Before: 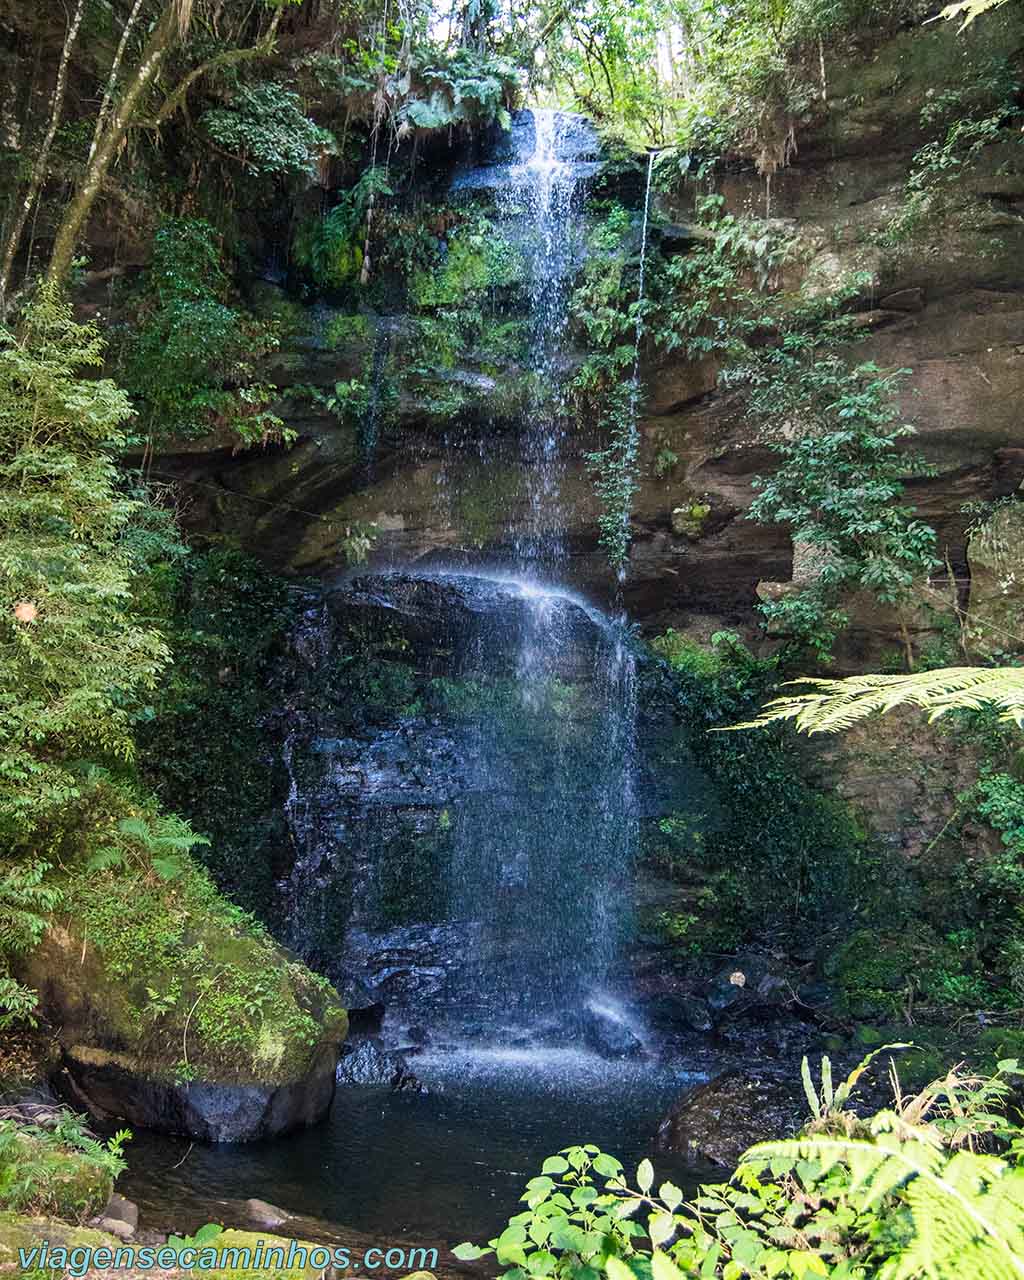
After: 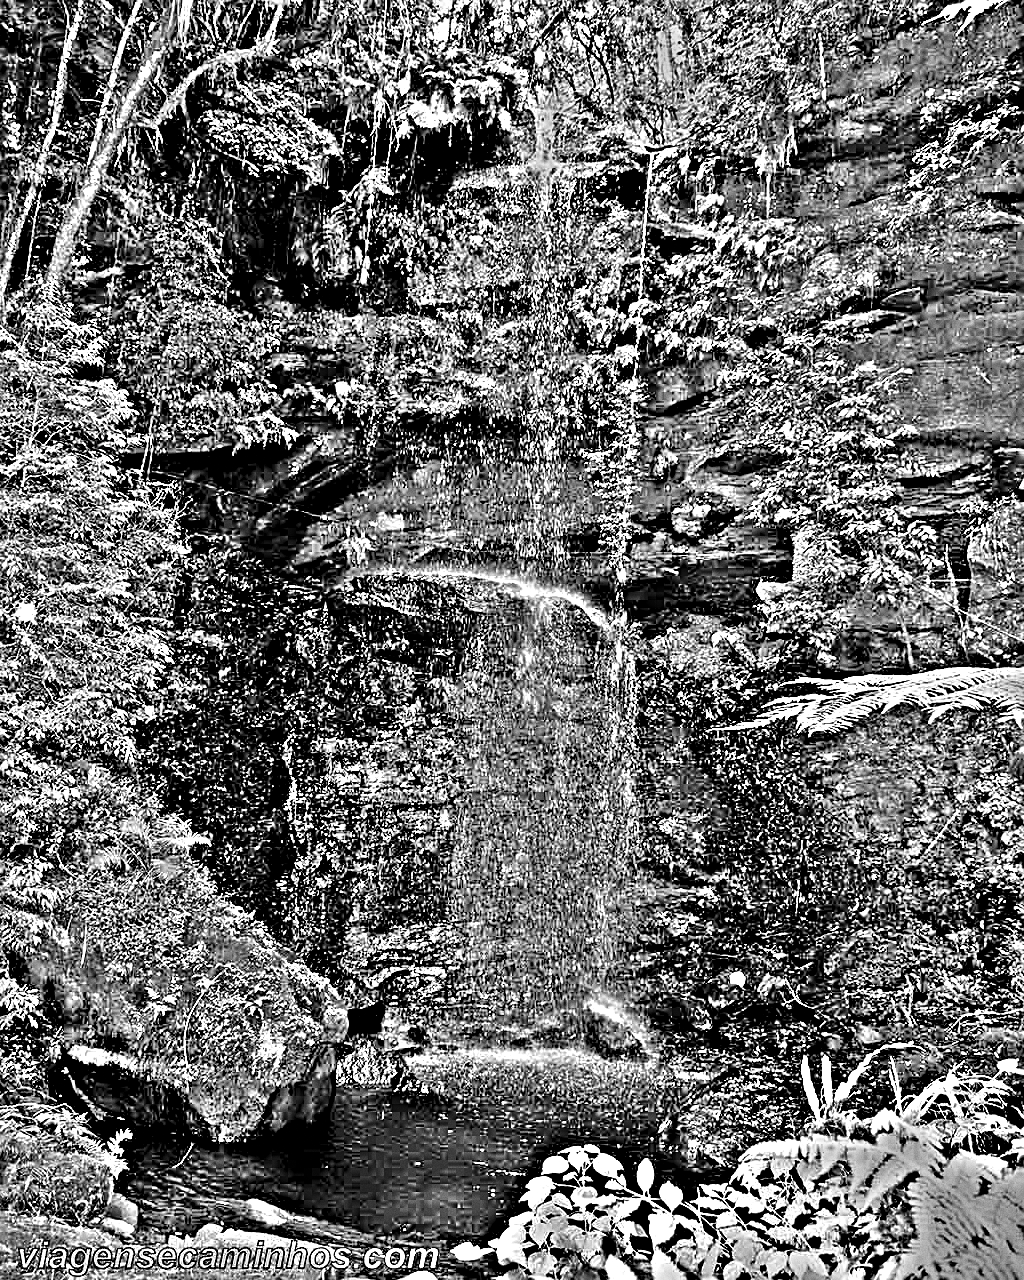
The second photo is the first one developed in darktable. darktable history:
sharpen: on, module defaults
grain: coarseness 7.08 ISO, strength 21.67%, mid-tones bias 59.58%
highpass: sharpness 49.79%, contrast boost 49.79%
exposure: black level correction 0.031, exposure 0.304 EV, compensate highlight preservation false
